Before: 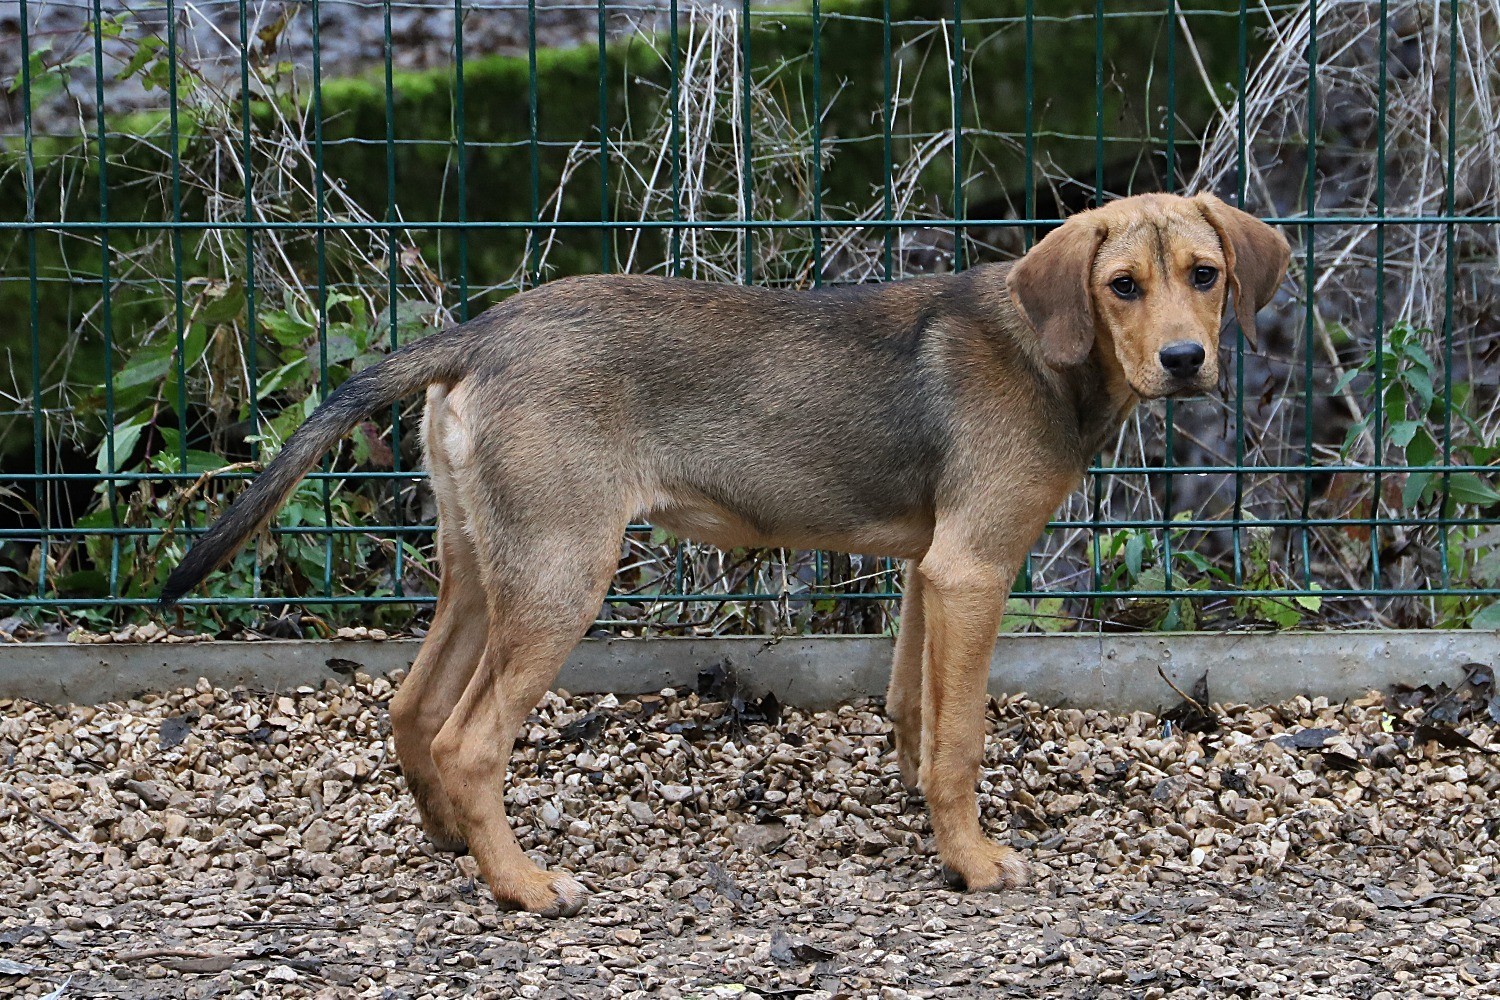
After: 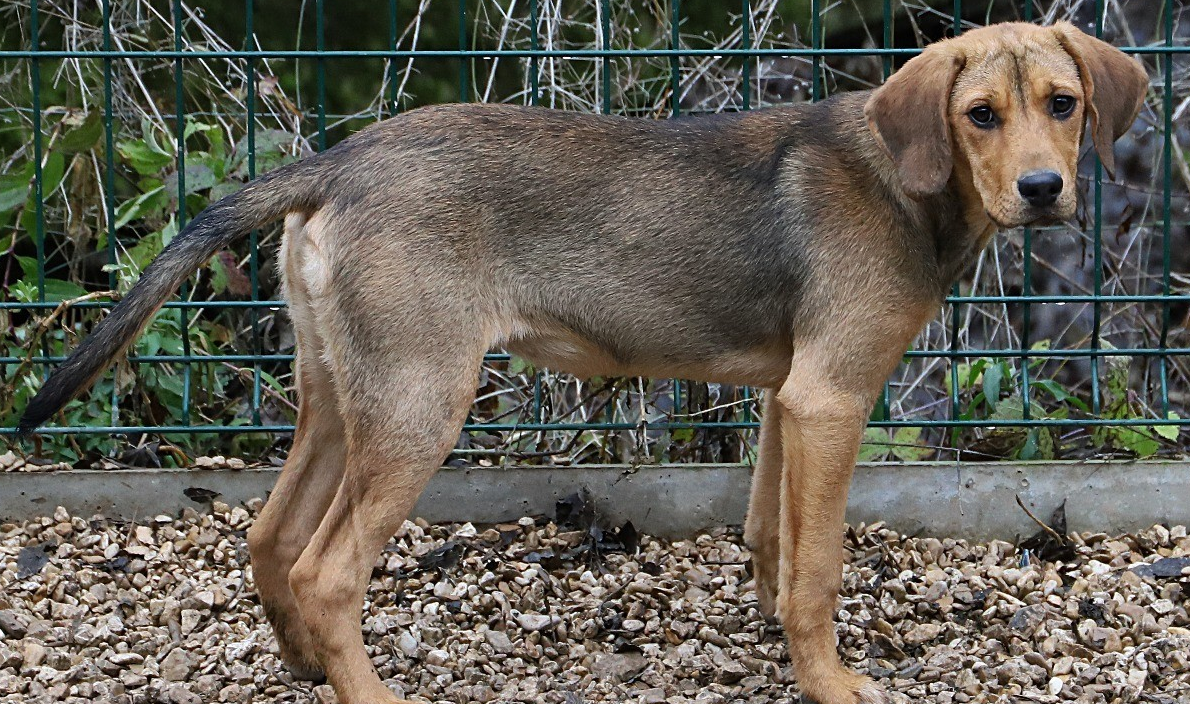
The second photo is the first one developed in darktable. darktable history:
crop: left 9.502%, top 17.165%, right 11.108%, bottom 12.385%
